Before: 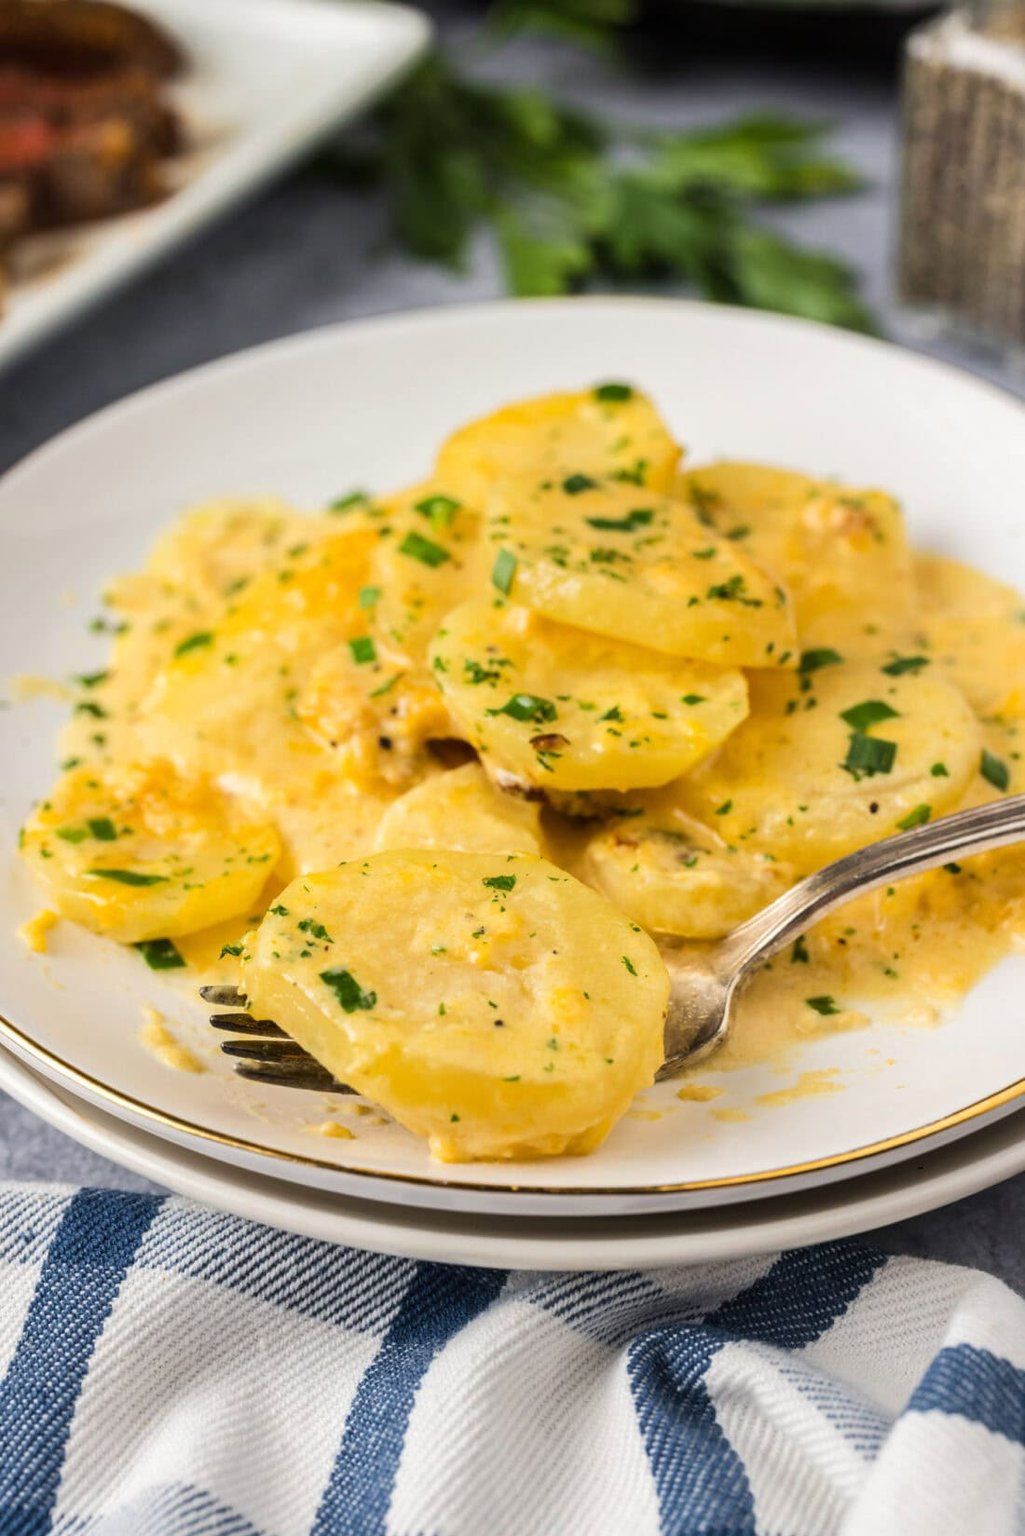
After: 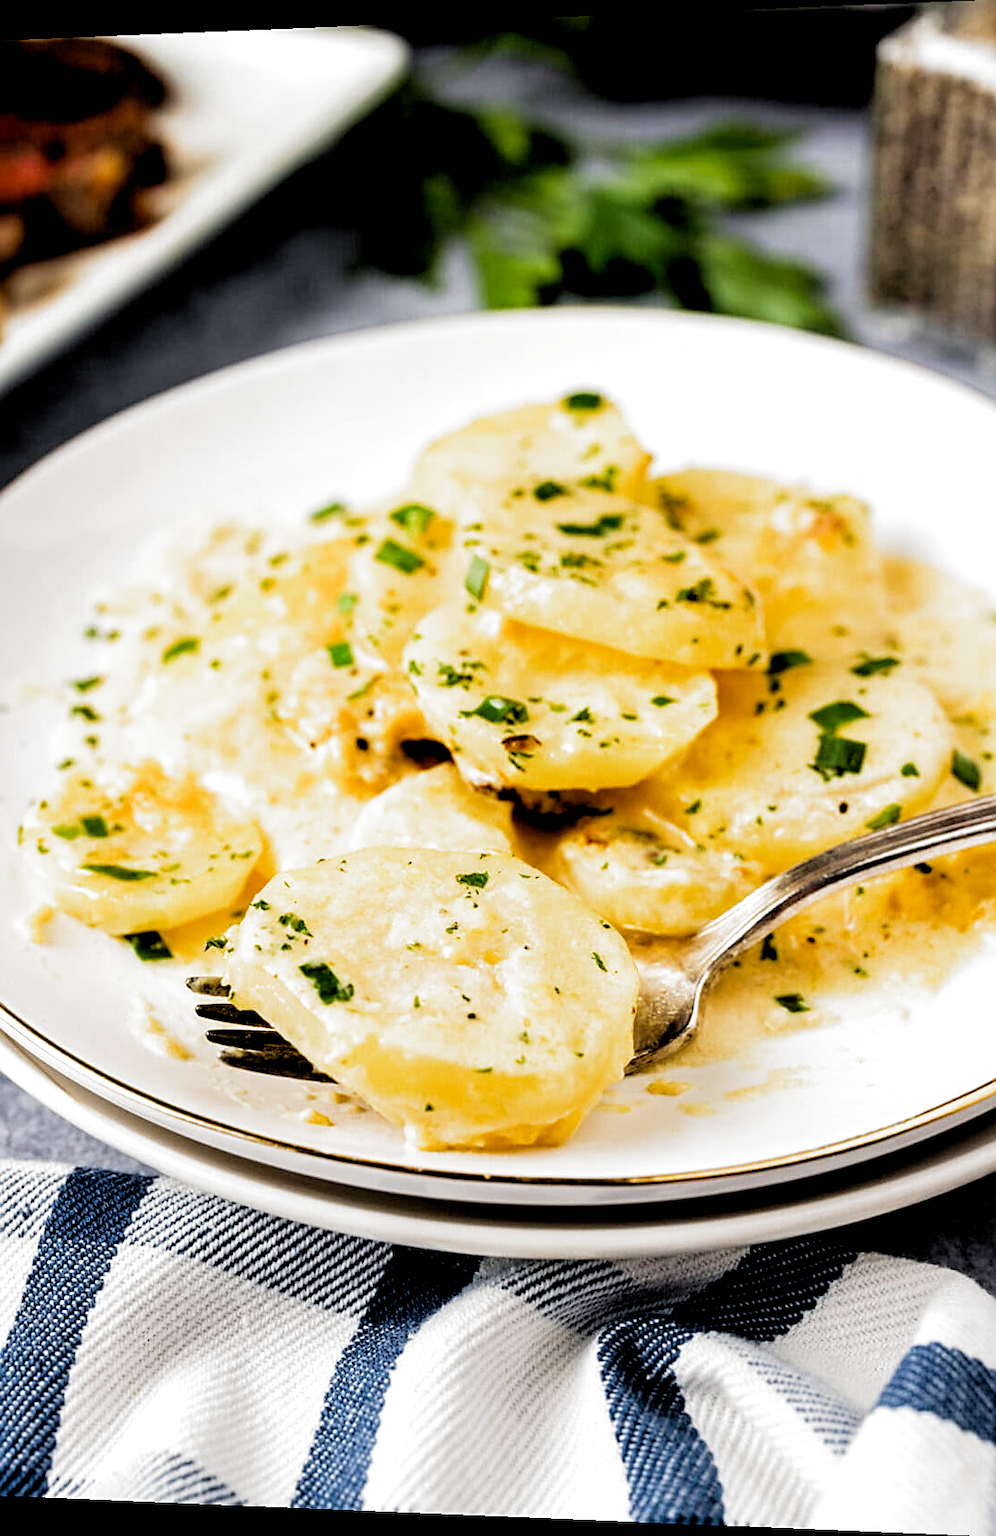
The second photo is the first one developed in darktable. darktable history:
rotate and perspective: lens shift (horizontal) -0.055, automatic cropping off
rgb levels: levels [[0.029, 0.461, 0.922], [0, 0.5, 1], [0, 0.5, 1]]
filmic rgb: black relative exposure -8.2 EV, white relative exposure 2.2 EV, threshold 3 EV, hardness 7.11, latitude 75%, contrast 1.325, highlights saturation mix -2%, shadows ↔ highlights balance 30%, preserve chrominance no, color science v5 (2021), contrast in shadows safe, contrast in highlights safe, enable highlight reconstruction true
sharpen: on, module defaults
